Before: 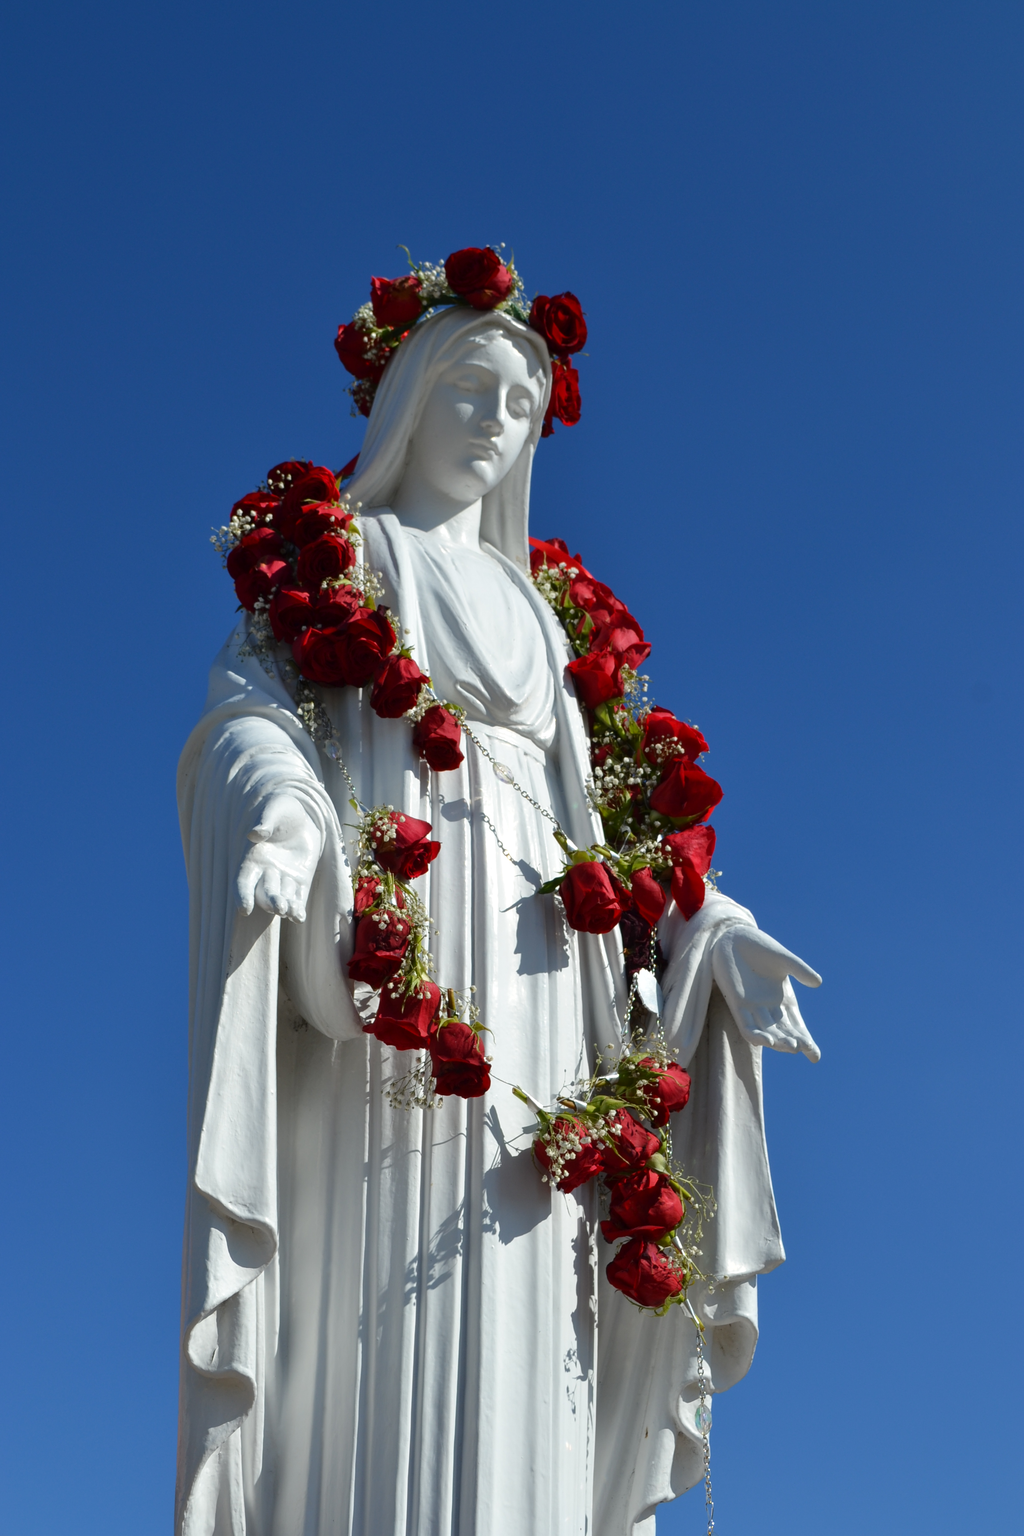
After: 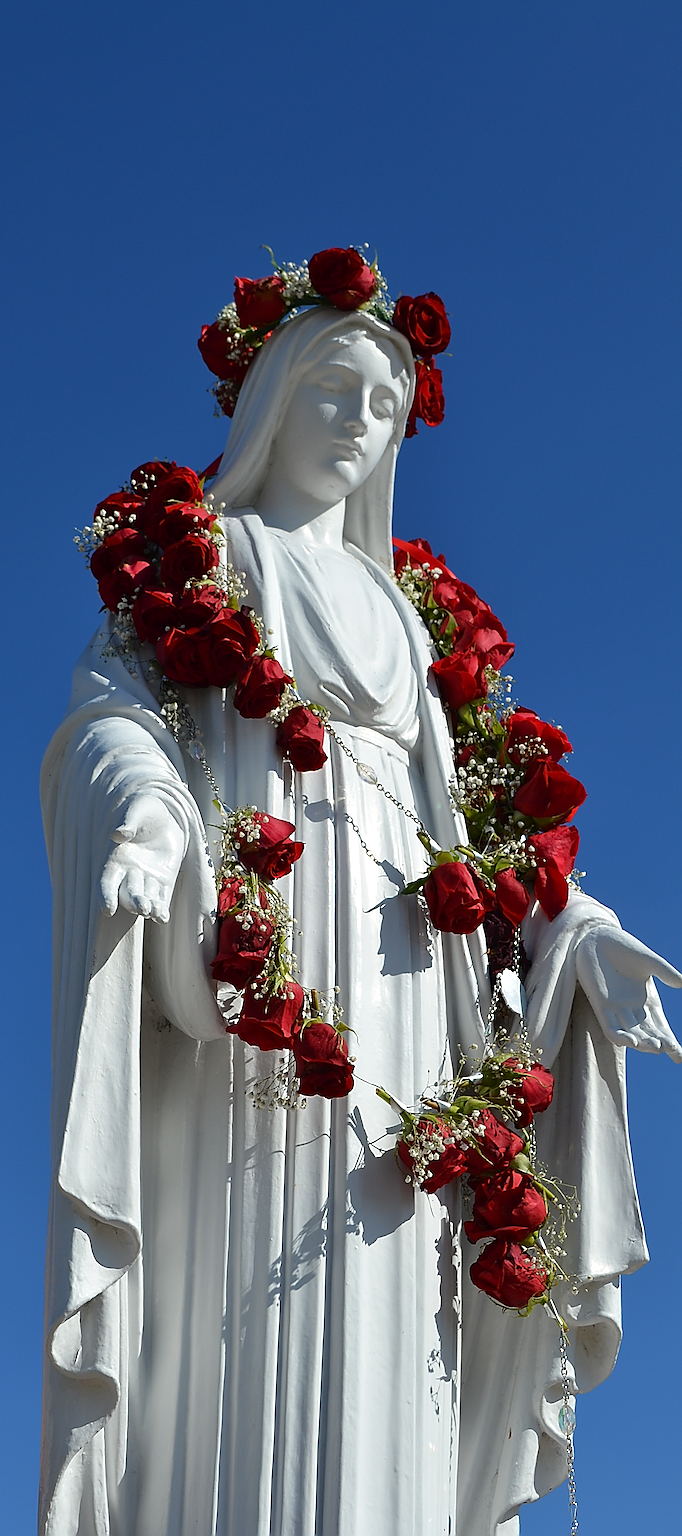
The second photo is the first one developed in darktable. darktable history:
crop and rotate: left 13.377%, right 19.941%
sharpen: amount 1.865
